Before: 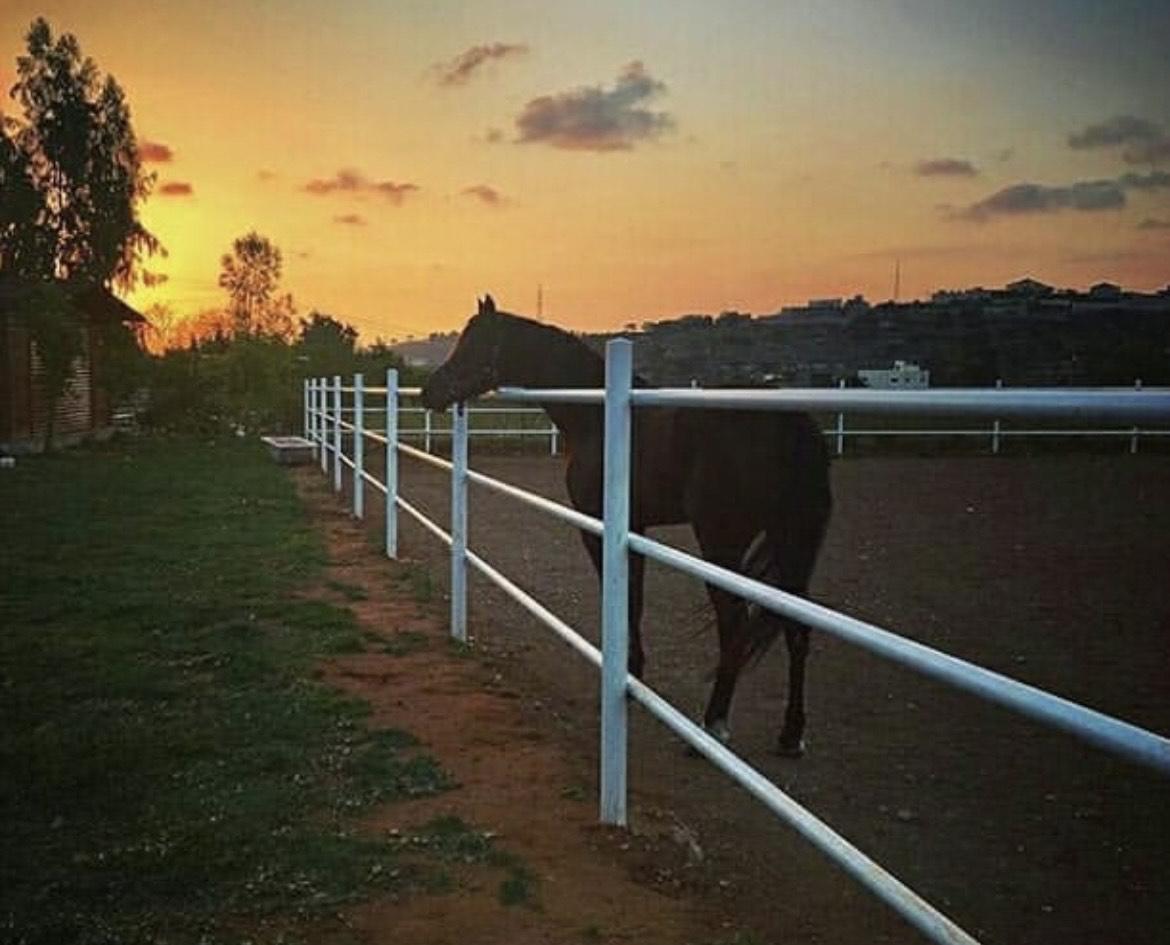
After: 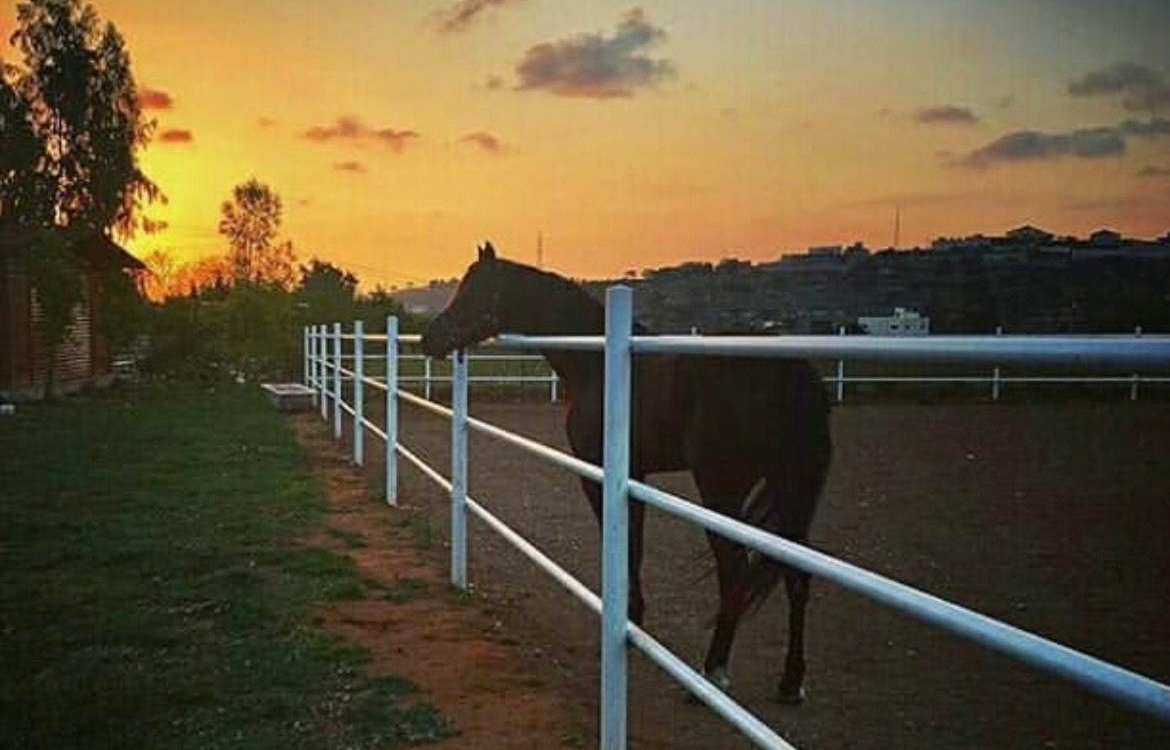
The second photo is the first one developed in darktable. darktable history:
crop and rotate: top 5.652%, bottom 14.916%
contrast brightness saturation: saturation 0.179
